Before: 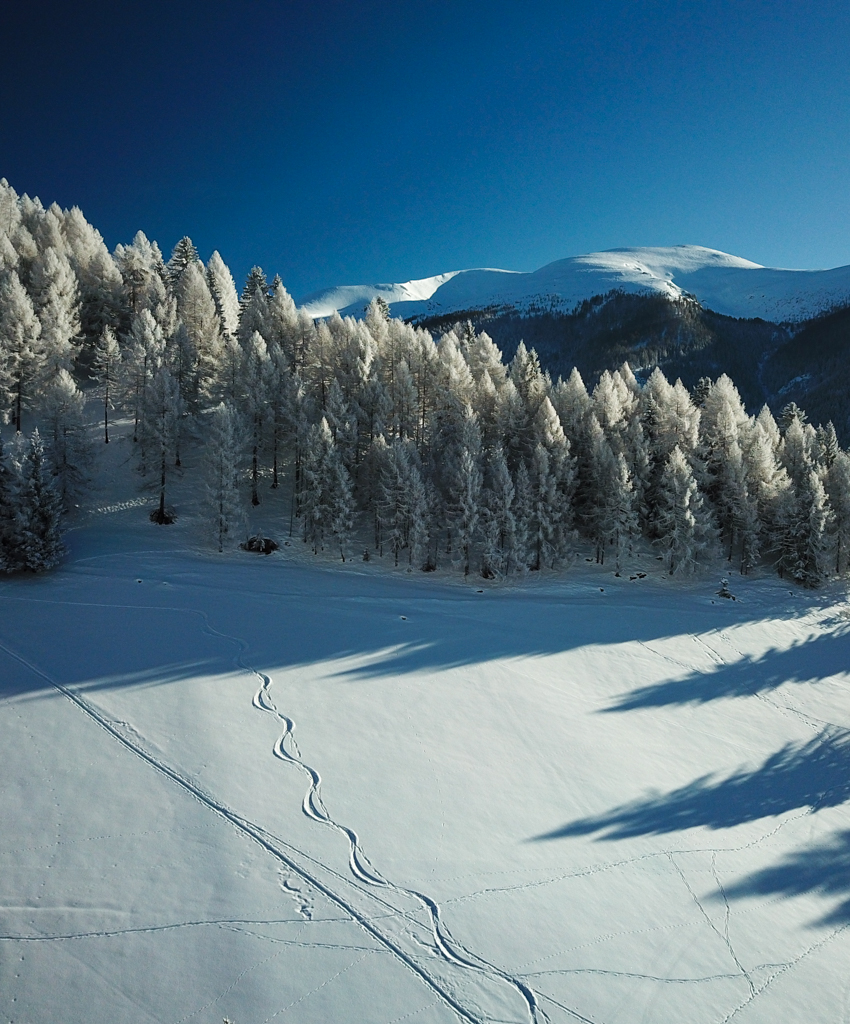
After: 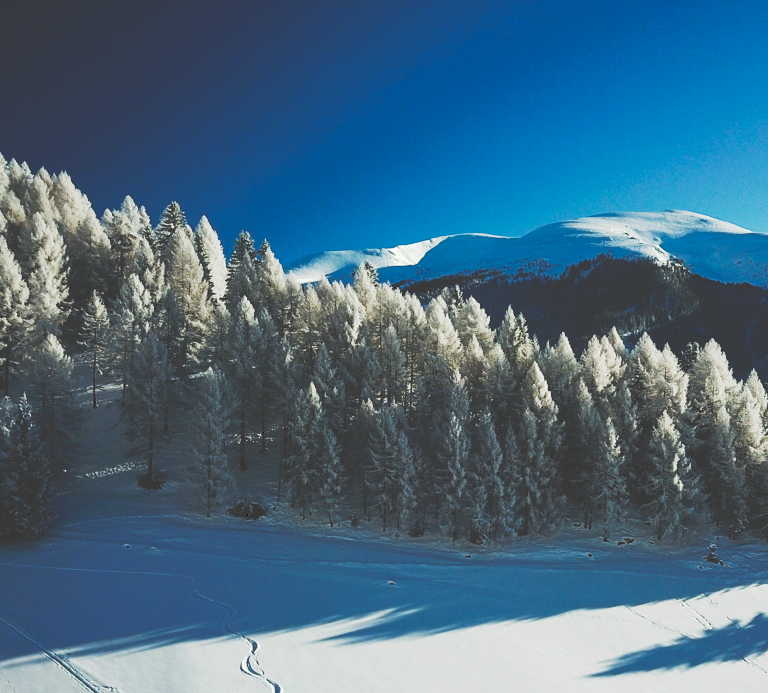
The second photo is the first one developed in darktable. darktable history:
crop: left 1.509%, top 3.452%, right 7.696%, bottom 28.452%
tone curve: curves: ch0 [(0, 0) (0.003, 0.231) (0.011, 0.231) (0.025, 0.231) (0.044, 0.231) (0.069, 0.235) (0.1, 0.24) (0.136, 0.246) (0.177, 0.256) (0.224, 0.279) (0.277, 0.313) (0.335, 0.354) (0.399, 0.428) (0.468, 0.514) (0.543, 0.61) (0.623, 0.728) (0.709, 0.808) (0.801, 0.873) (0.898, 0.909) (1, 1)], preserve colors none
